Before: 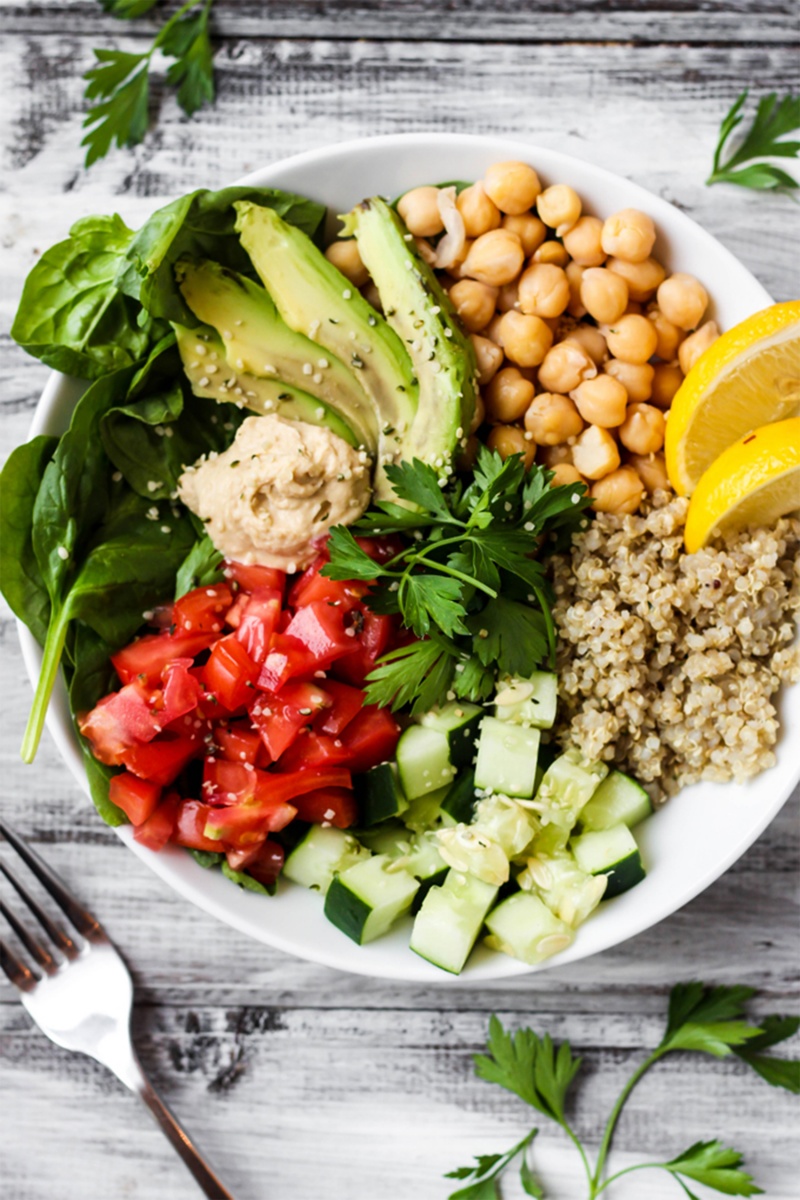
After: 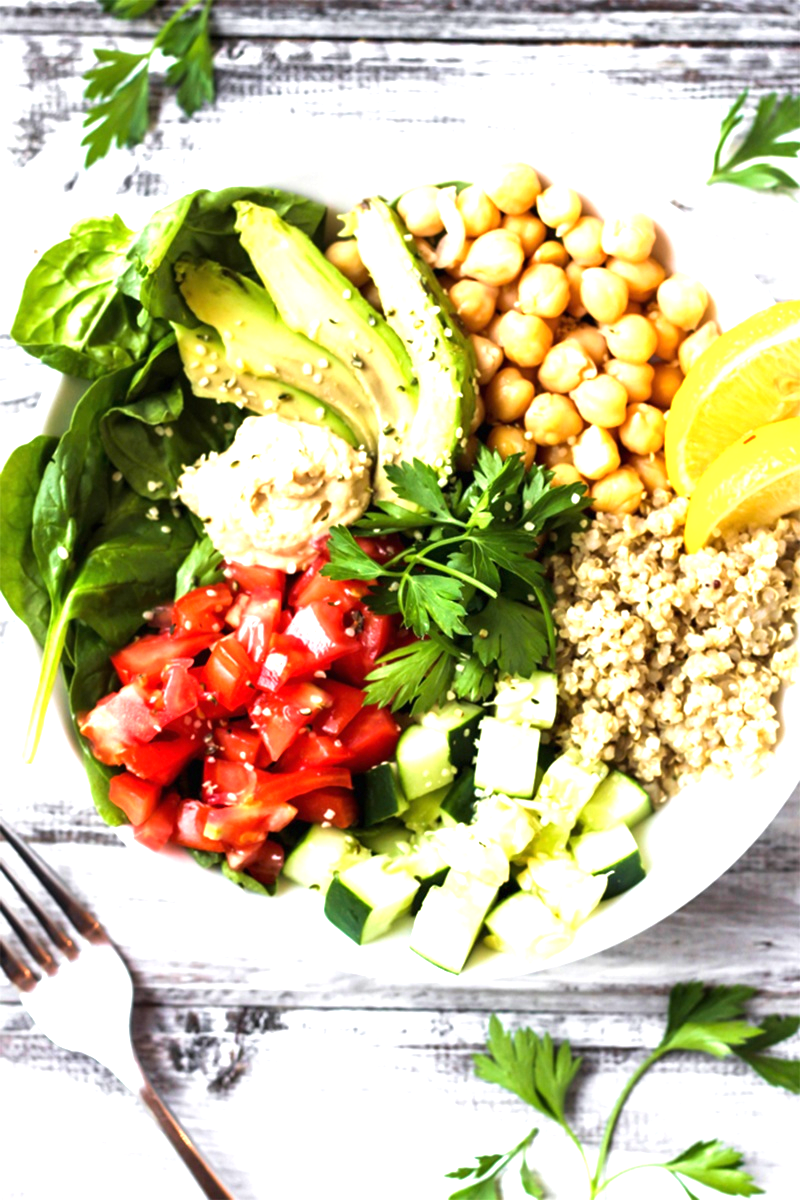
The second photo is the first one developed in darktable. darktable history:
exposure: black level correction 0, exposure 1.2 EV, compensate highlight preservation false
velvia: on, module defaults
